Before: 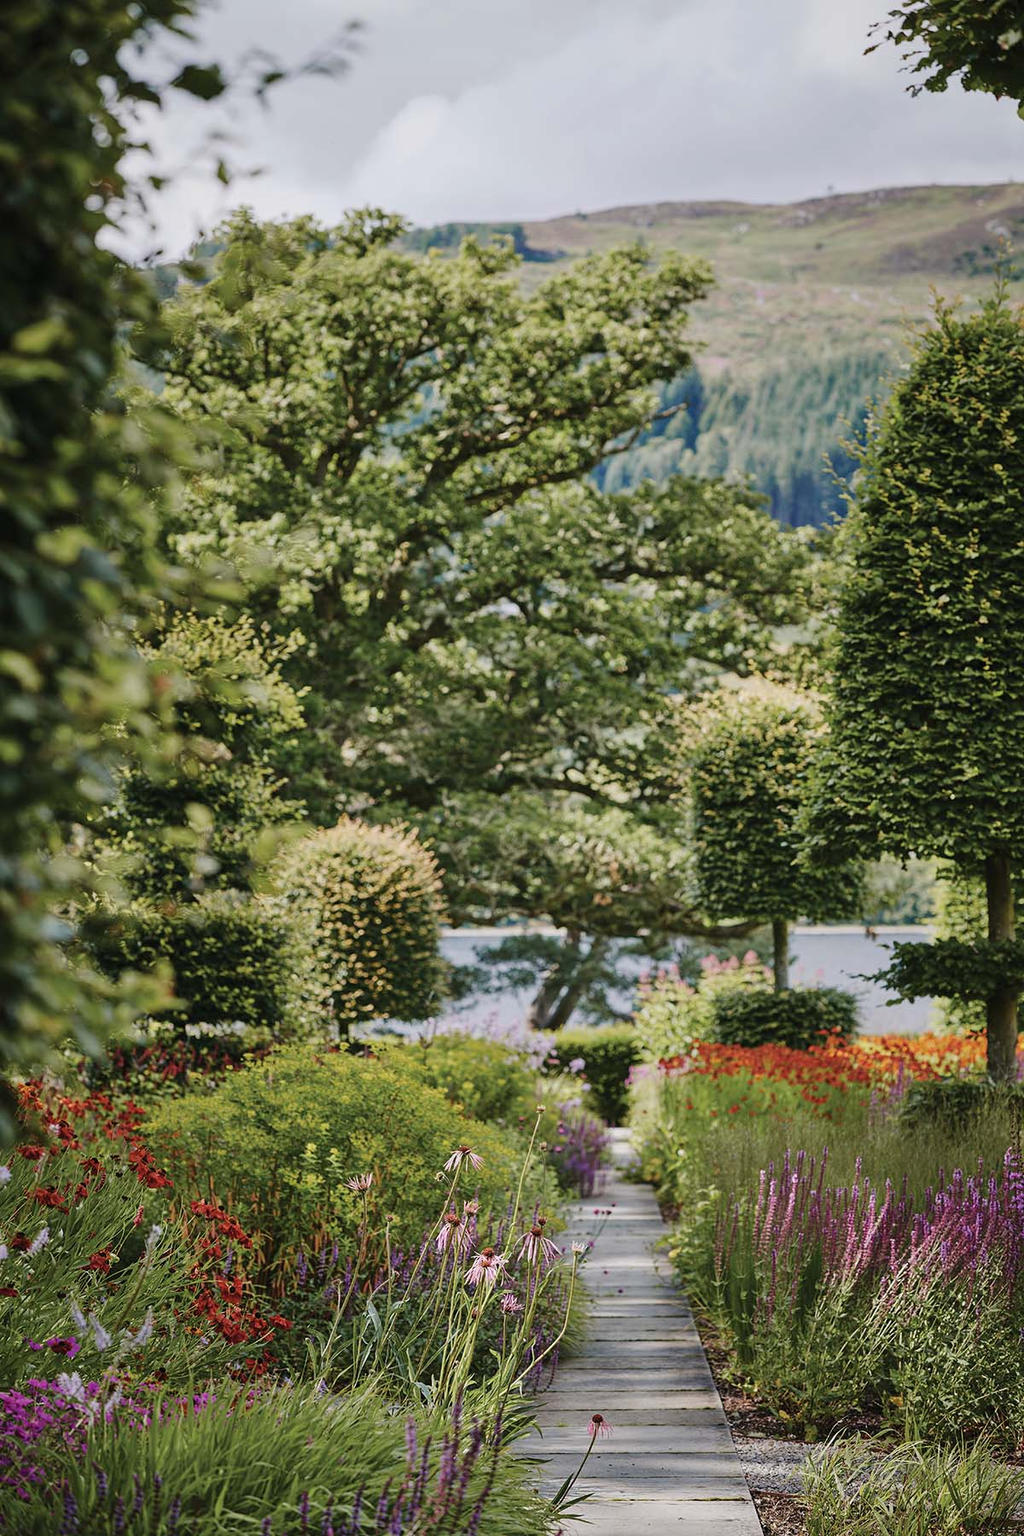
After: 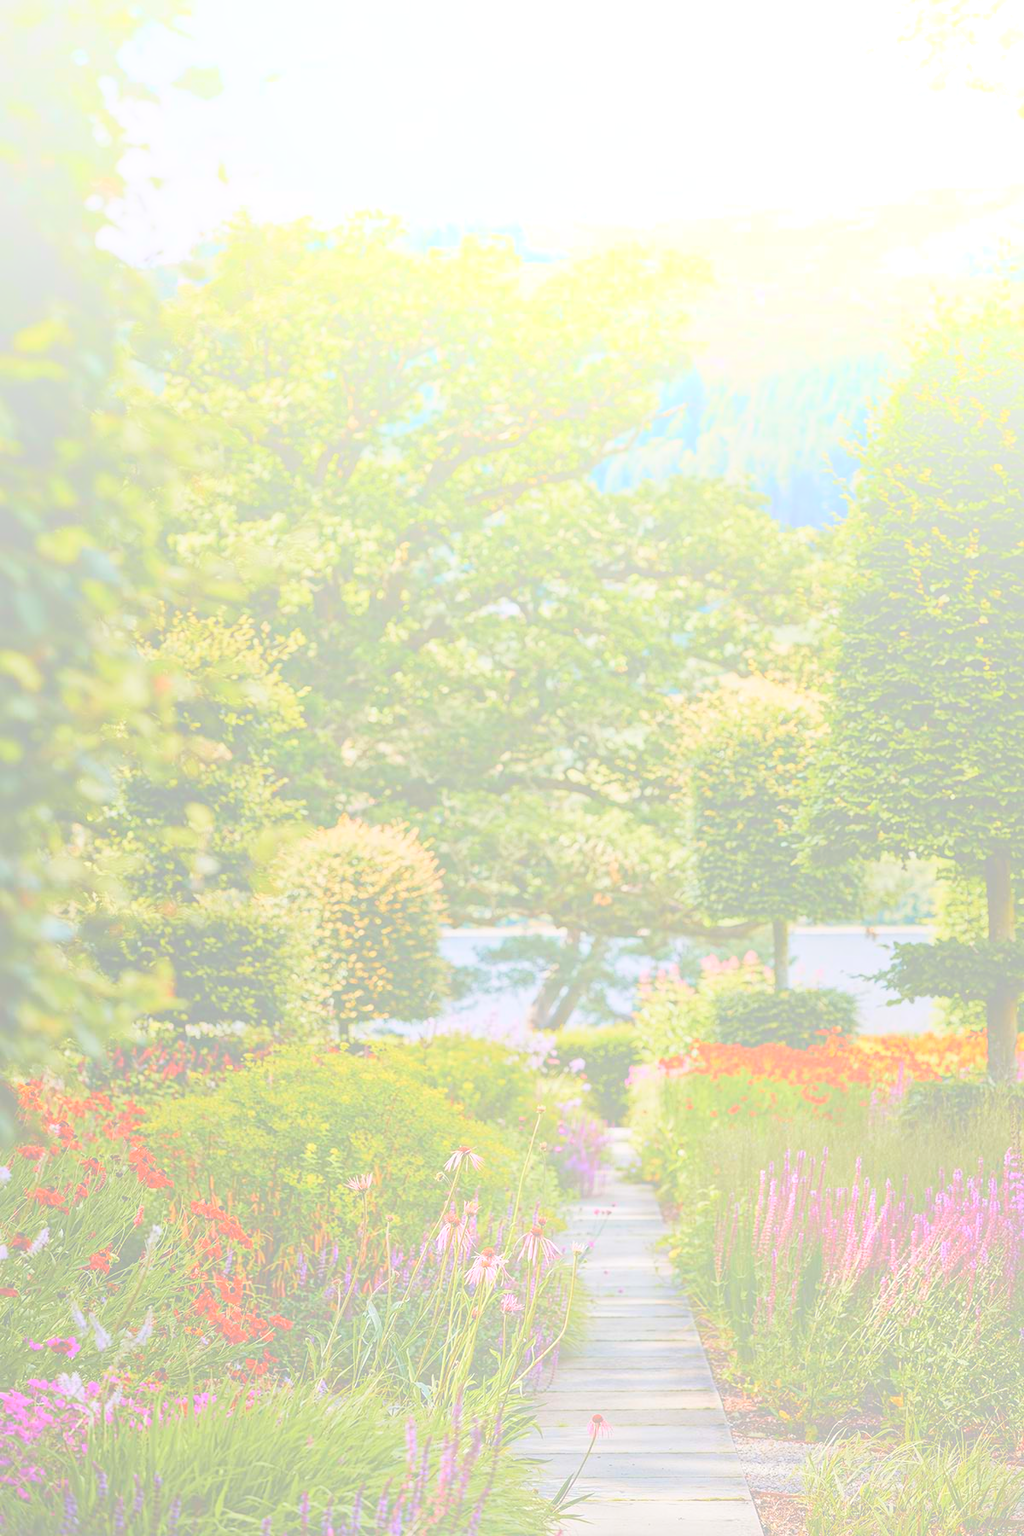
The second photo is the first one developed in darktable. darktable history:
white balance: emerald 1
bloom: size 85%, threshold 5%, strength 85%
local contrast: mode bilateral grid, contrast 30, coarseness 25, midtone range 0.2
